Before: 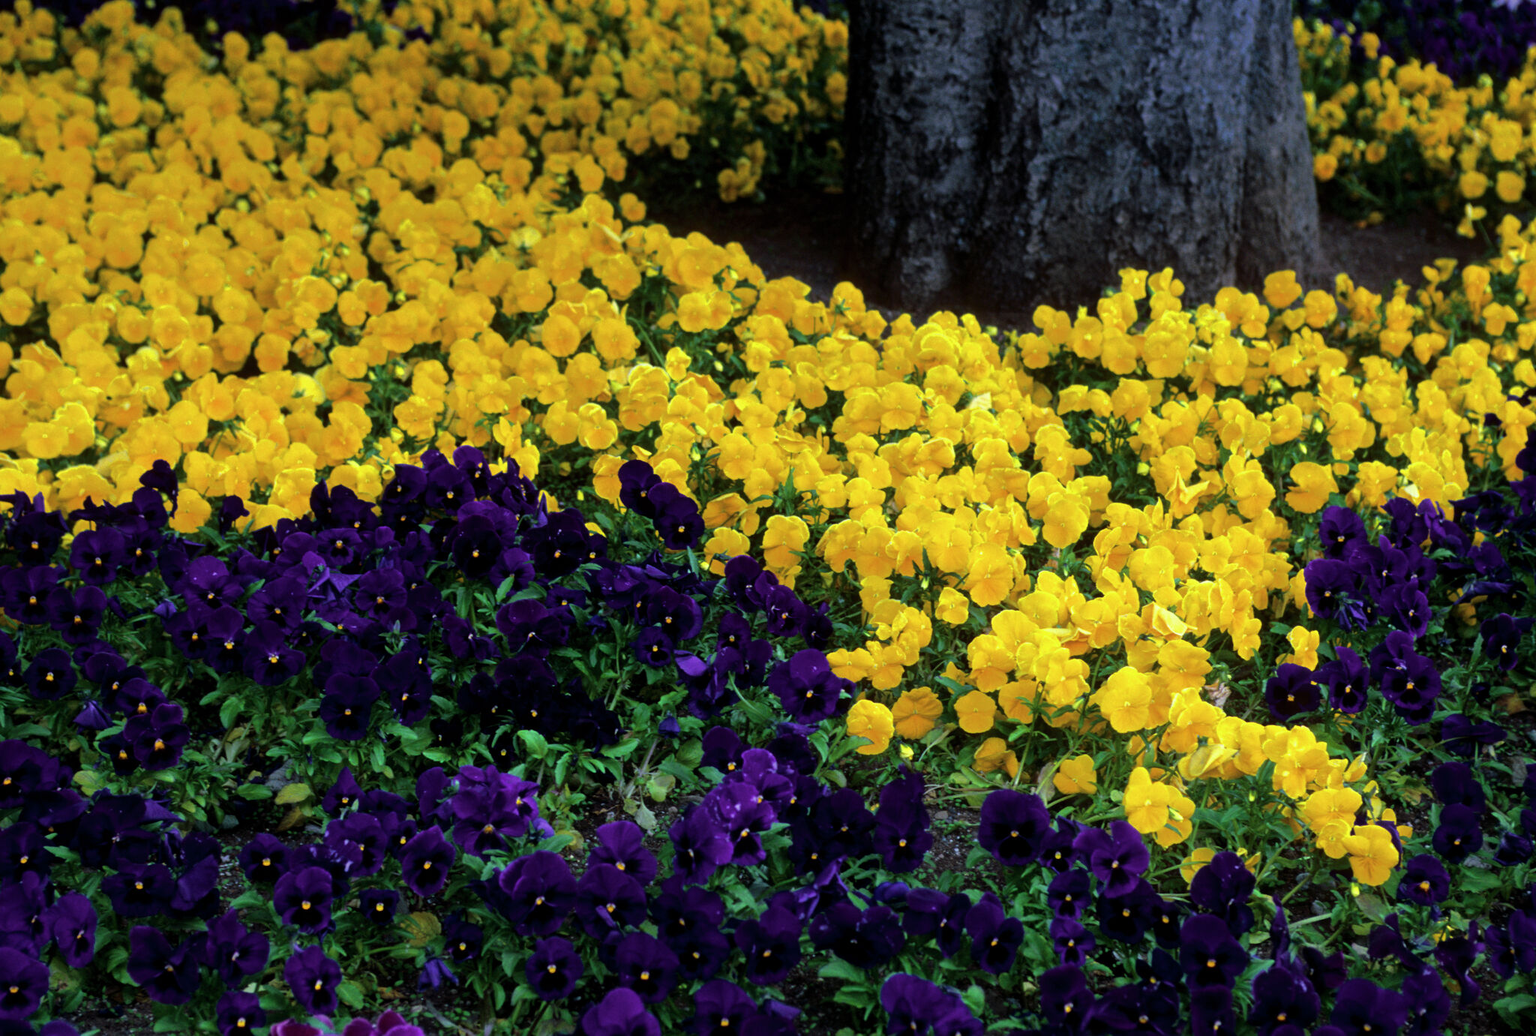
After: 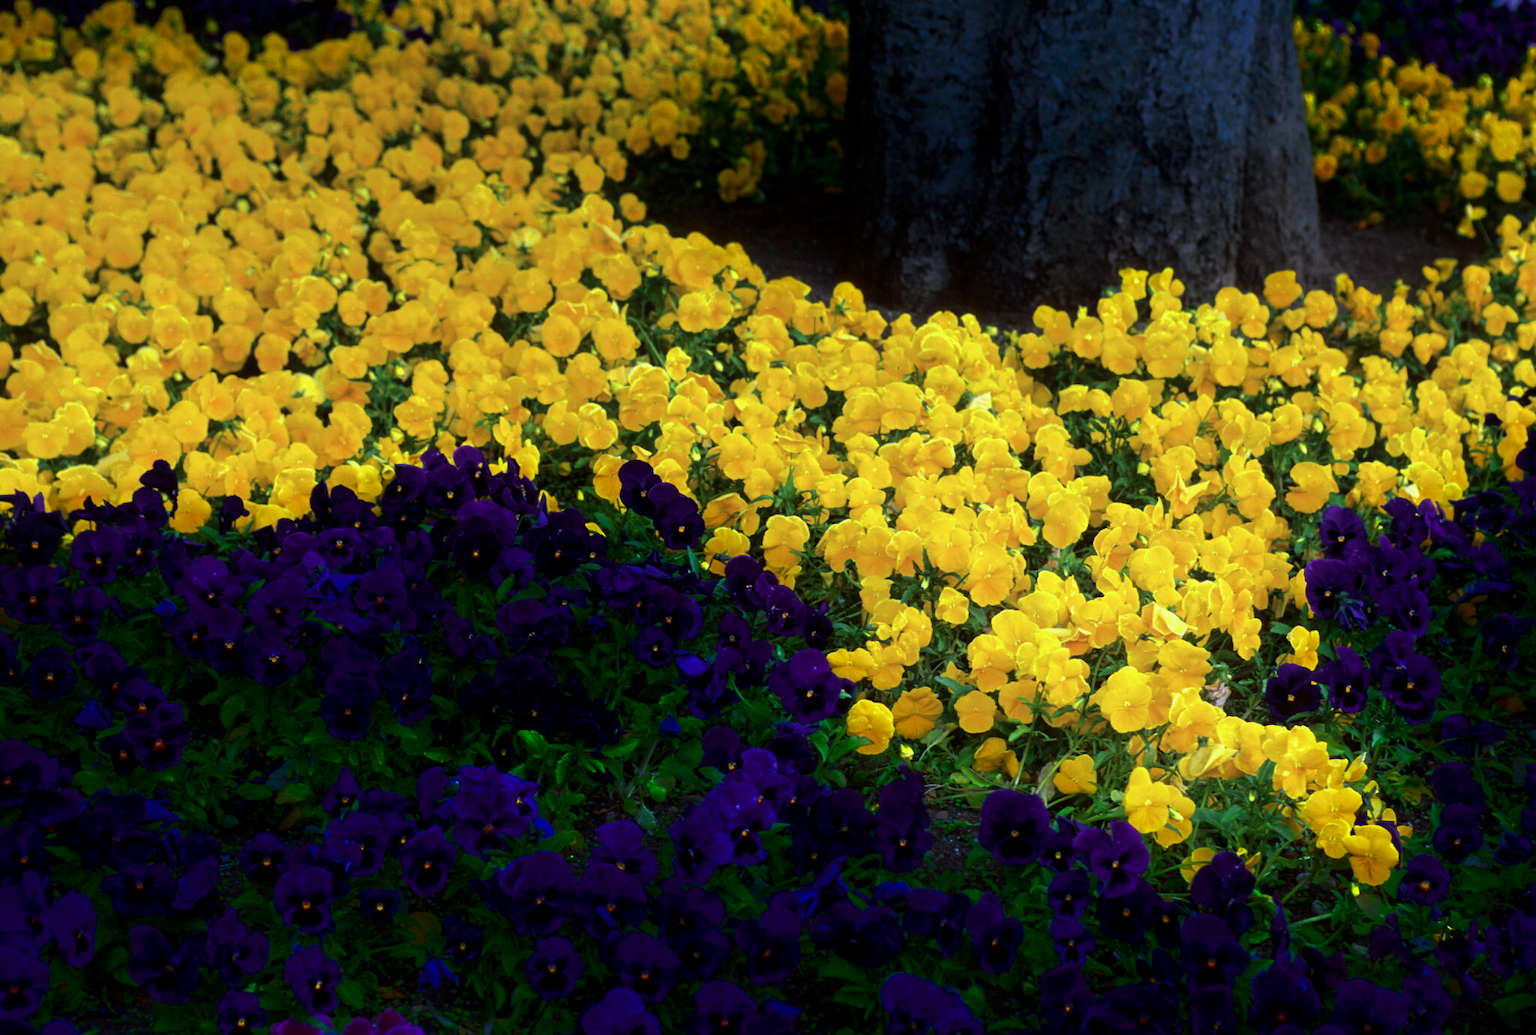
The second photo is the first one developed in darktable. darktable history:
shadows and highlights: shadows -68.51, highlights 33.95, soften with gaussian
